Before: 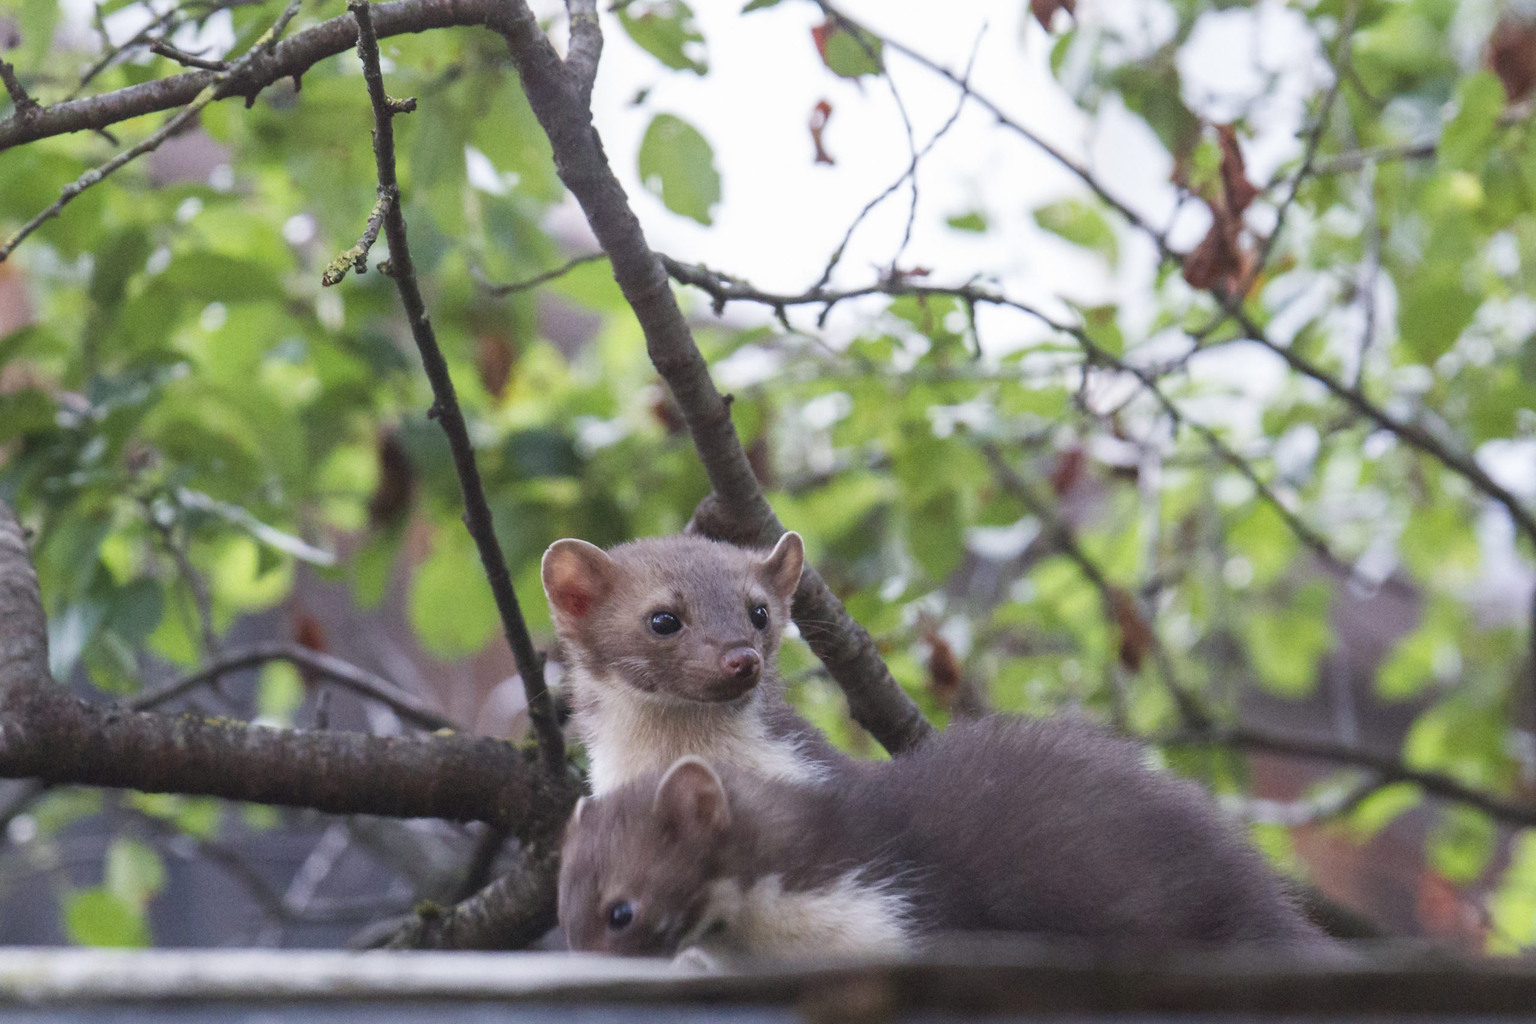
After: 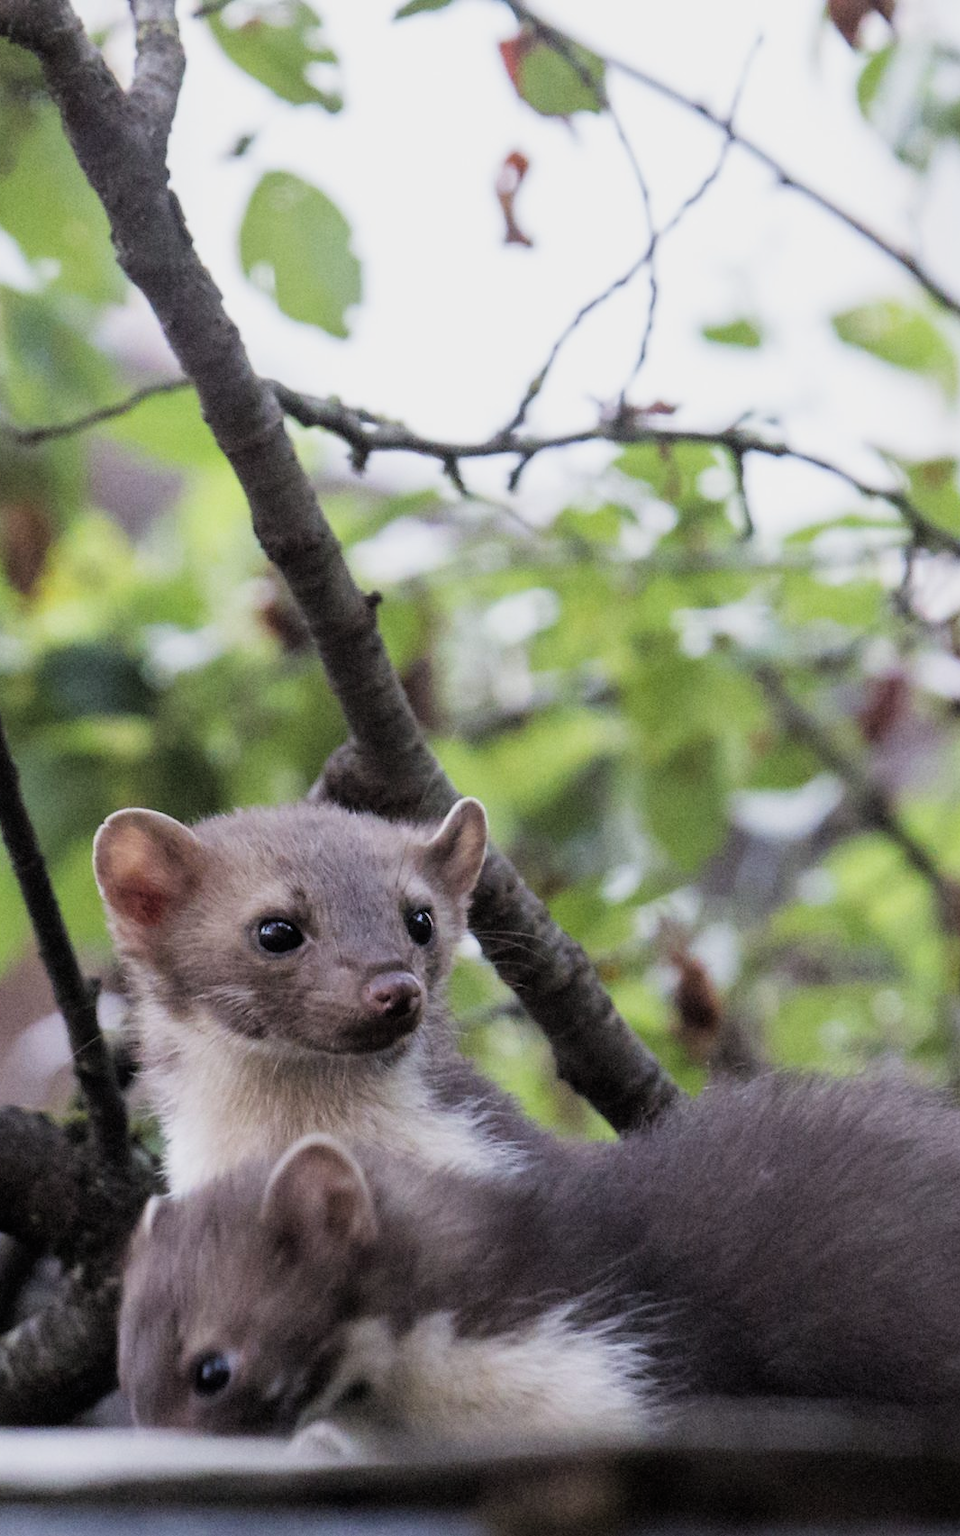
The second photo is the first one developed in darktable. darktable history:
filmic rgb: black relative exposure -5 EV, white relative exposure 3.2 EV, hardness 3.42, contrast 1.2, highlights saturation mix -30%
crop: left 31.229%, right 27.105%
